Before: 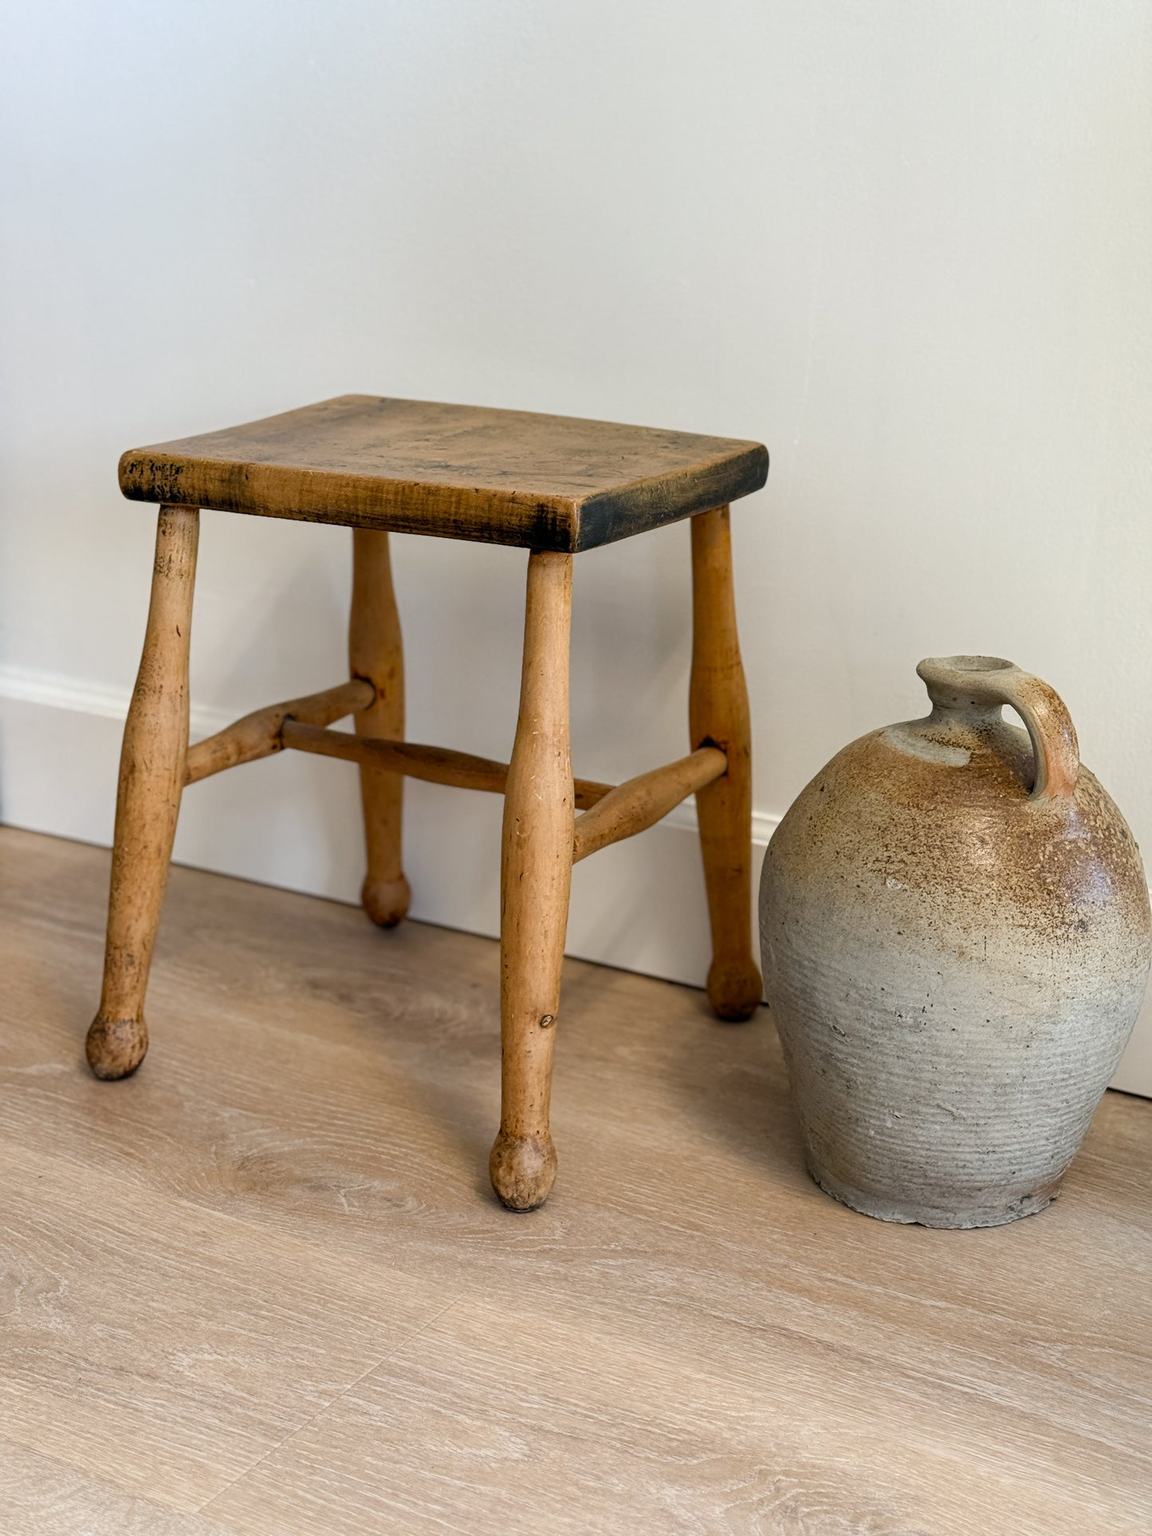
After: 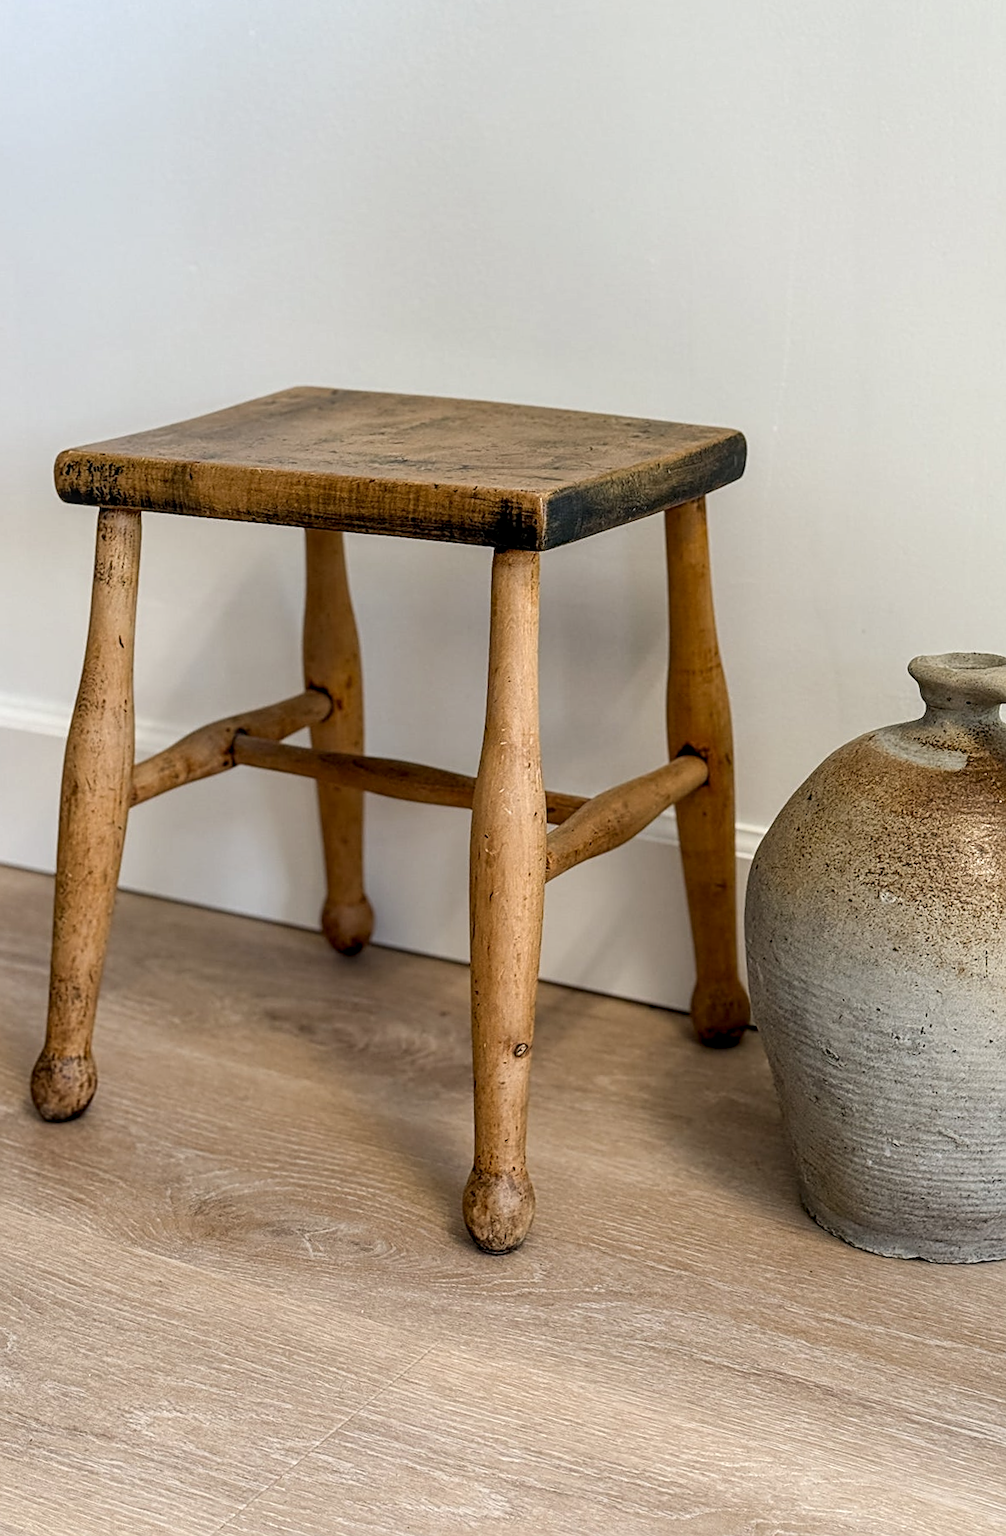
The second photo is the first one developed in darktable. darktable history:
crop and rotate: angle 1.05°, left 4.321%, top 1.197%, right 11.653%, bottom 2.62%
sharpen: on, module defaults
local contrast: on, module defaults
contrast brightness saturation: saturation -0.042
